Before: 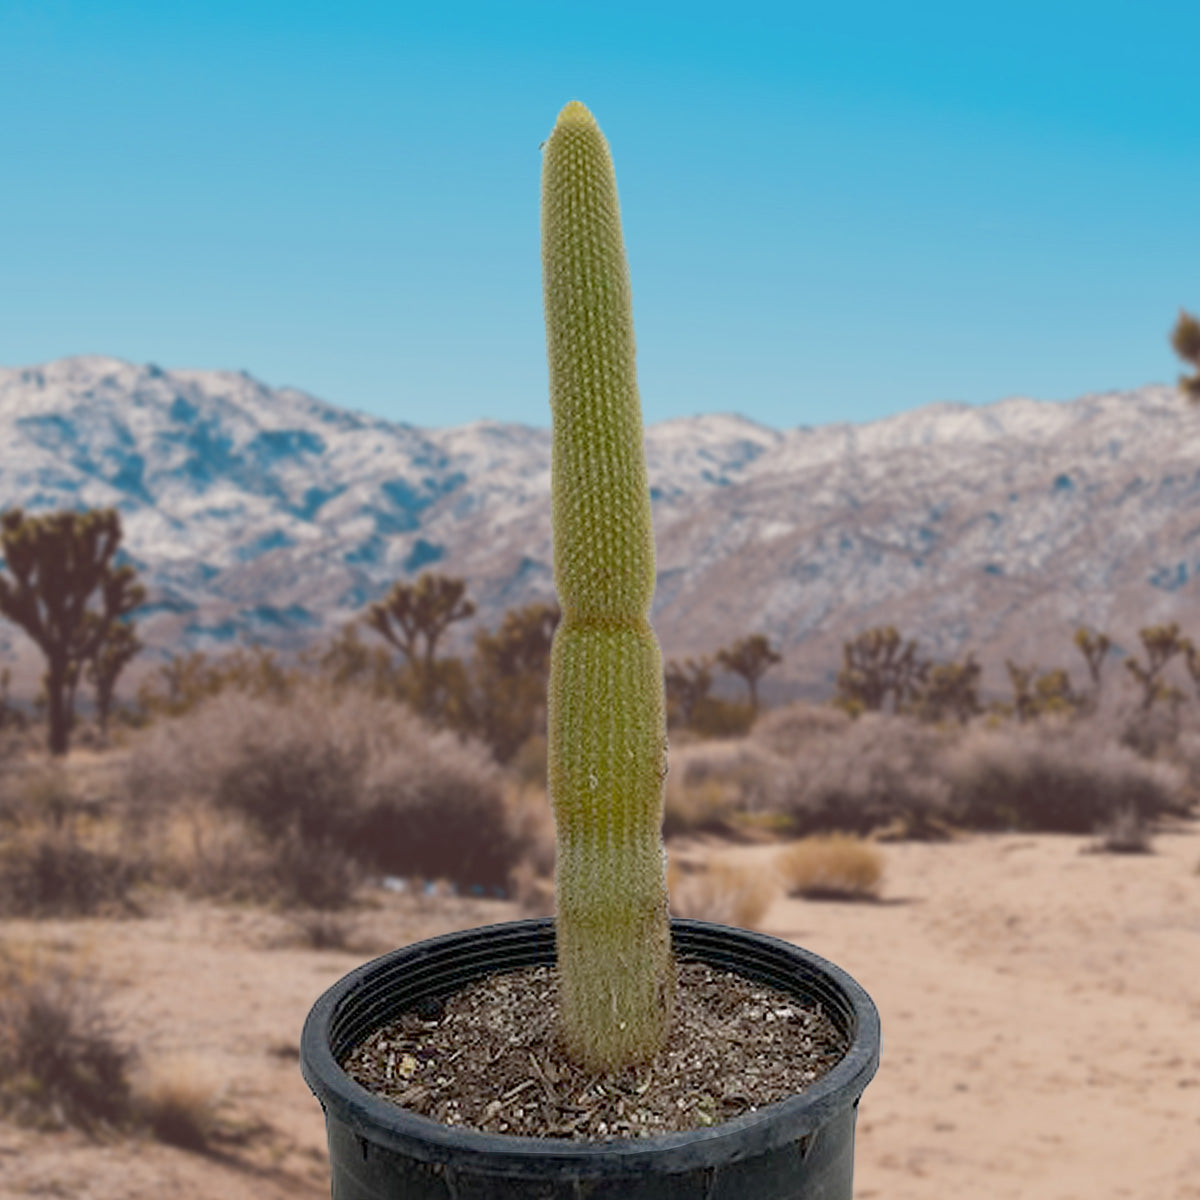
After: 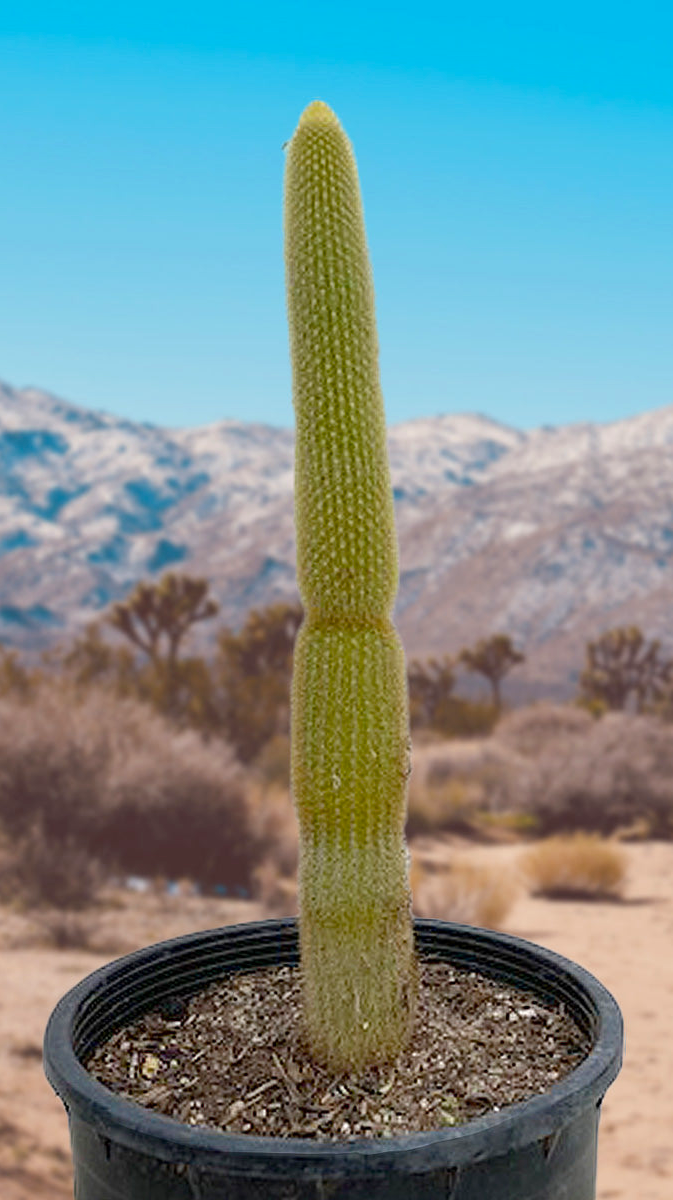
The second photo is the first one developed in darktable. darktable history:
exposure: exposure 0.196 EV, compensate highlight preservation false
levels: mode automatic, levels [0, 0.498, 1]
color balance rgb: perceptual saturation grading › global saturation -2.437%, perceptual saturation grading › highlights -7.47%, perceptual saturation grading › mid-tones 7.964%, perceptual saturation grading › shadows 4.607%, global vibrance 32.191%
crop: left 21.419%, right 22.435%
